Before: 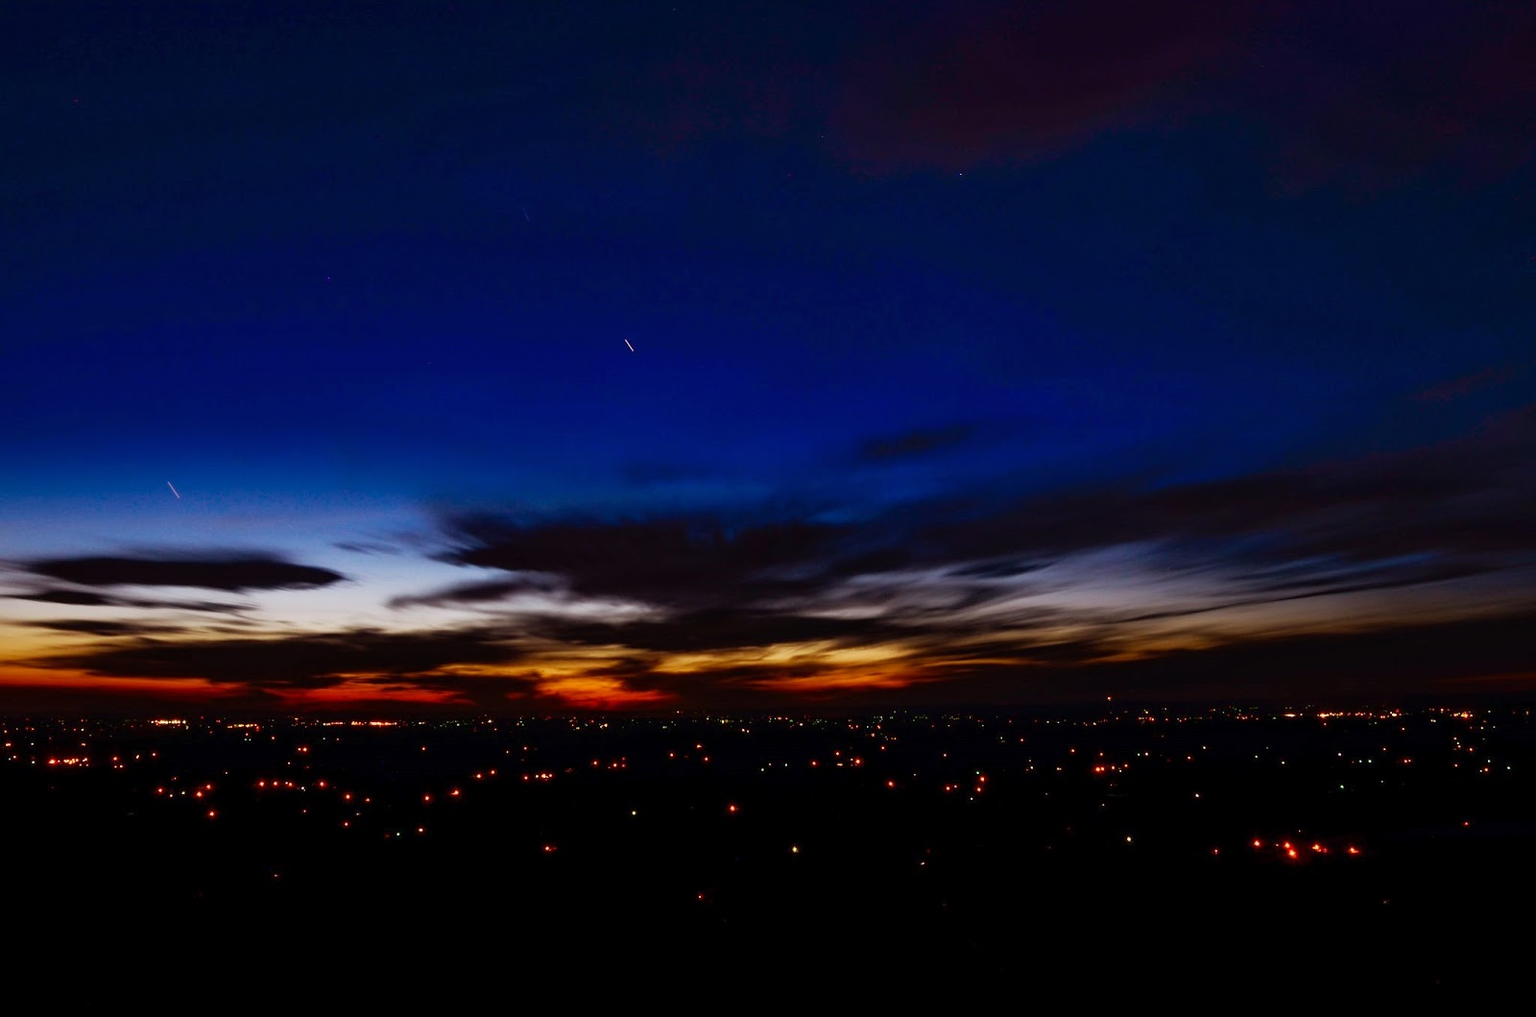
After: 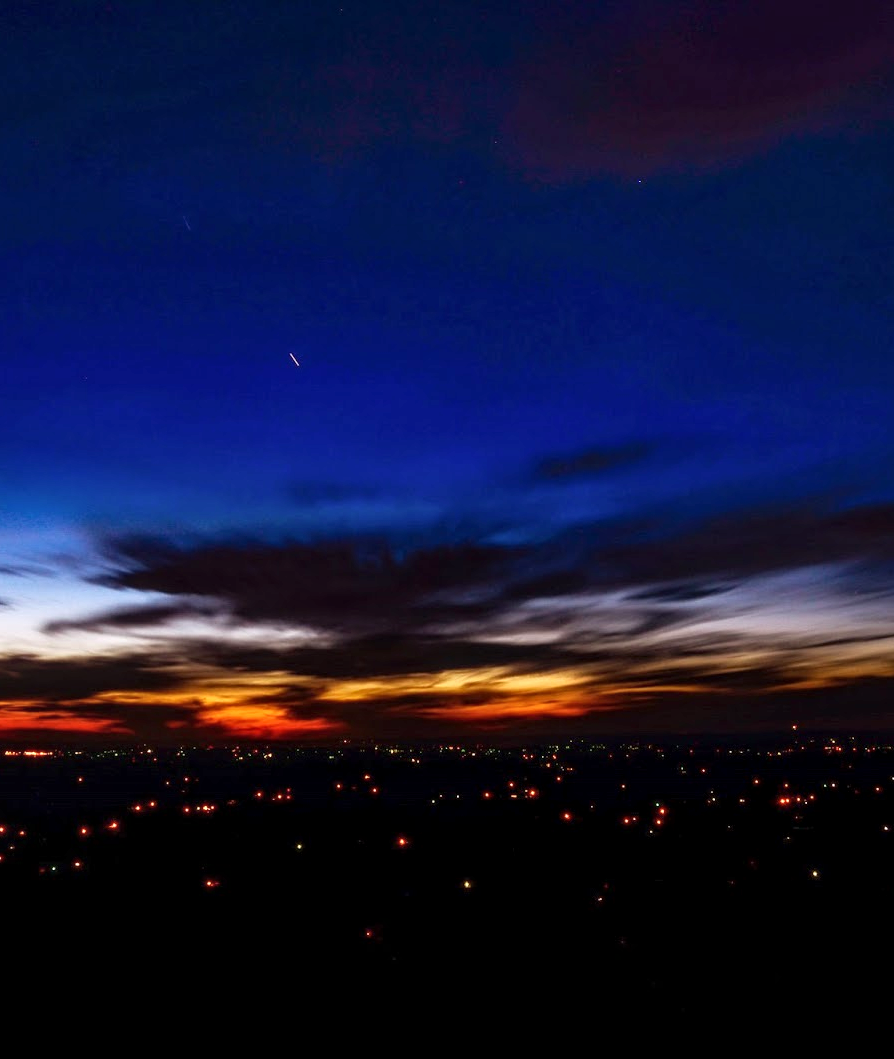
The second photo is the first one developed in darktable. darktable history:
exposure: exposure 0.603 EV, compensate exposure bias true, compensate highlight preservation false
levels: mode automatic, black 0.069%, levels [0.016, 0.484, 0.953]
local contrast: on, module defaults
crop and rotate: left 22.584%, right 21.52%
